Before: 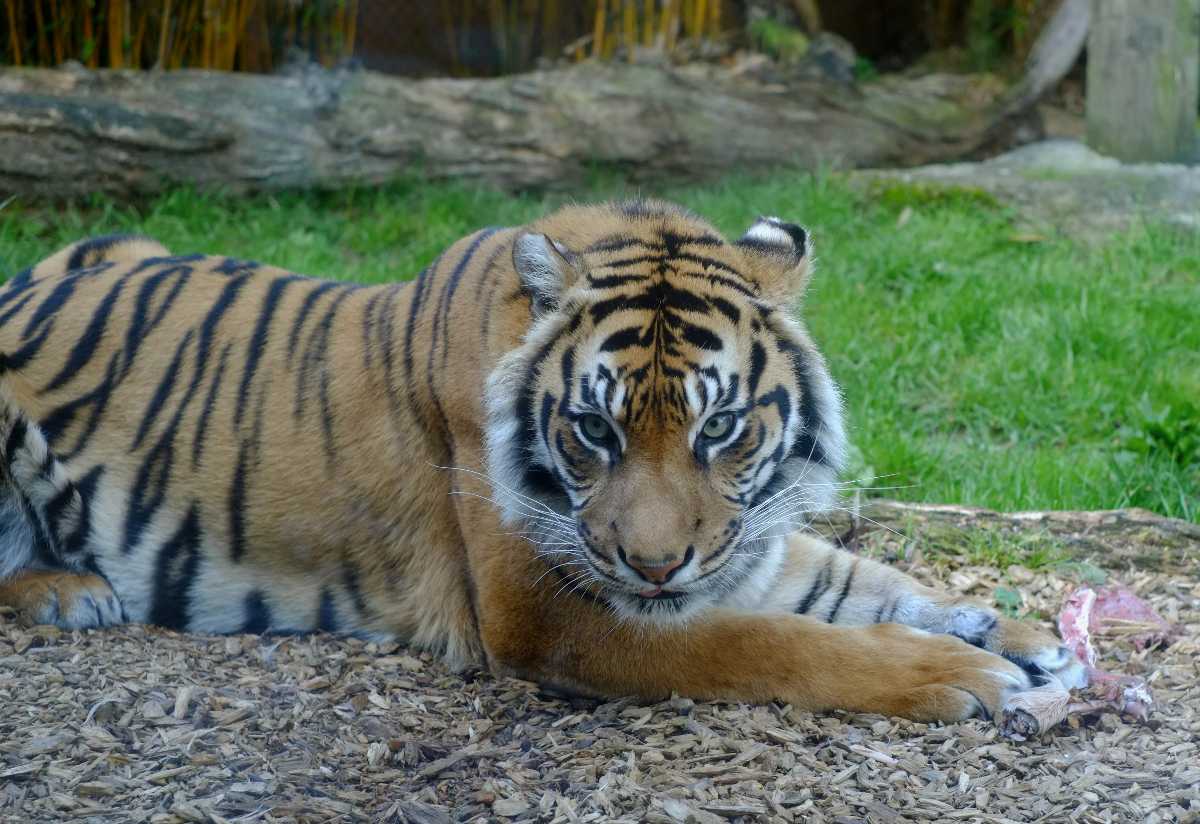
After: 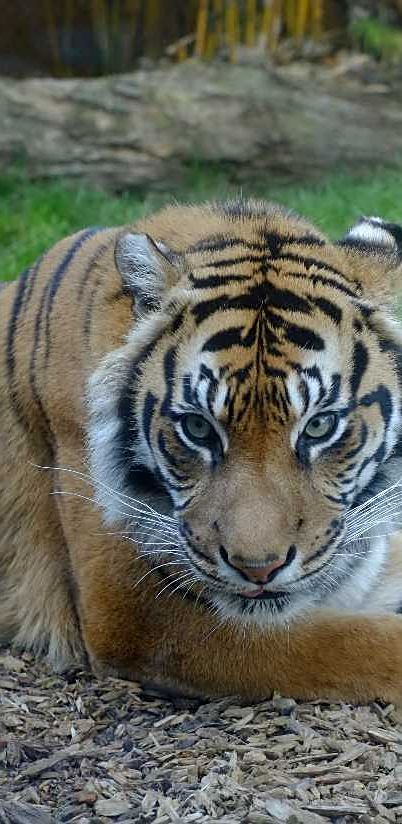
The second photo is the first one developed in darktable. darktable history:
crop: left 33.235%, right 33.249%
sharpen: amount 0.552
